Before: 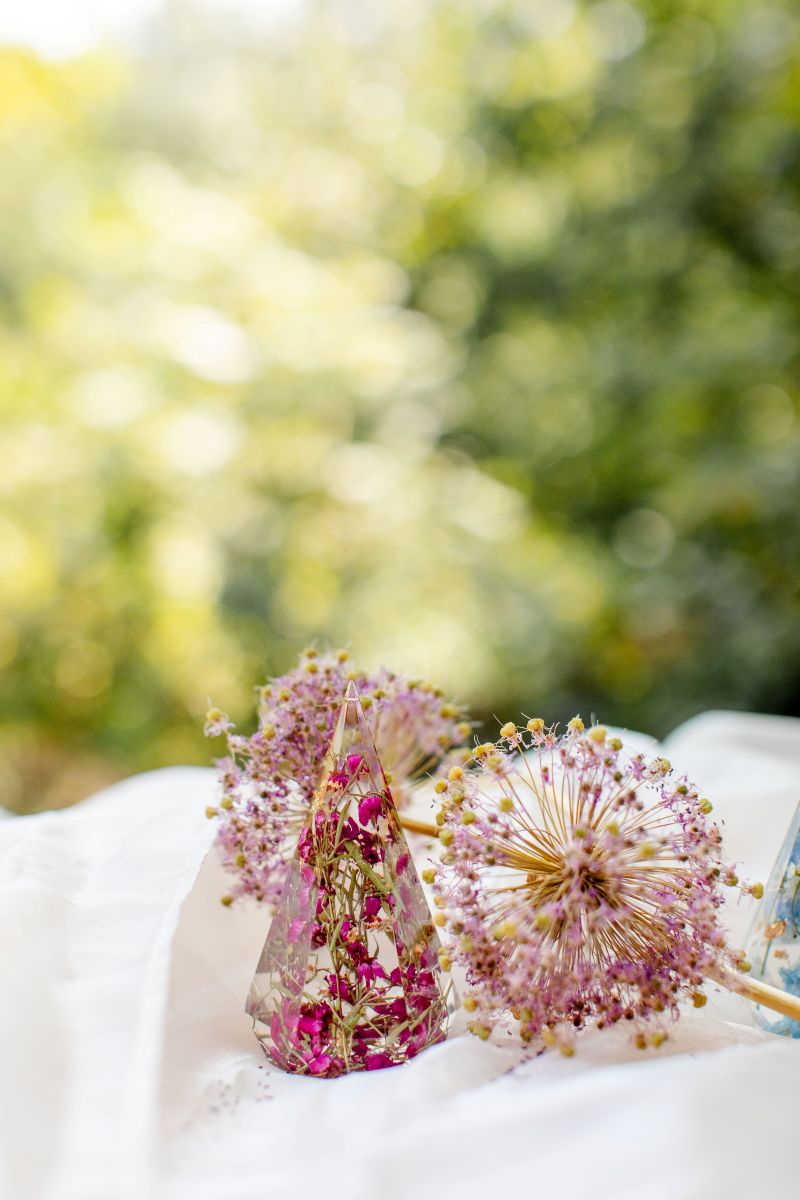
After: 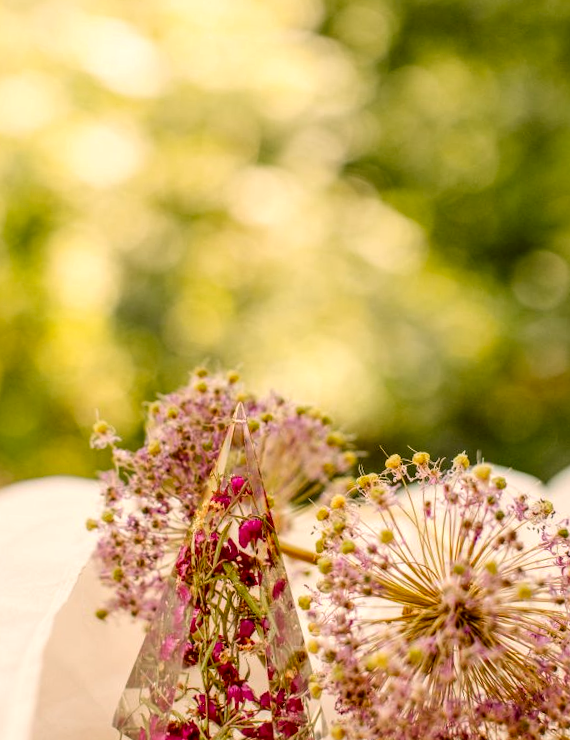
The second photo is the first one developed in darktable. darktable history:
crop and rotate: angle -3.76°, left 9.771%, top 20.393%, right 12.114%, bottom 11.962%
color correction: highlights a* 8.45, highlights b* 15.23, shadows a* -0.595, shadows b* 26.98
local contrast: on, module defaults
